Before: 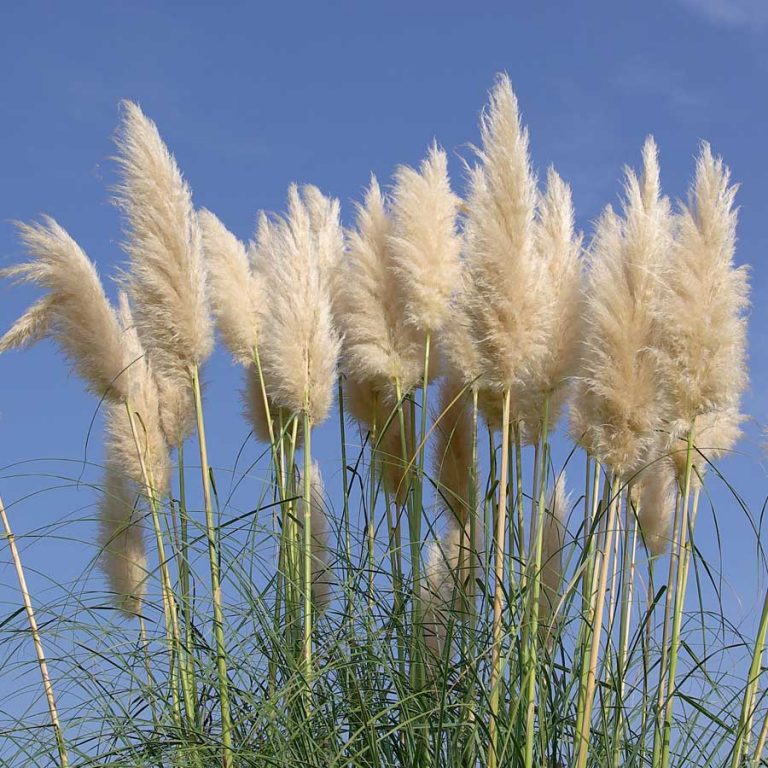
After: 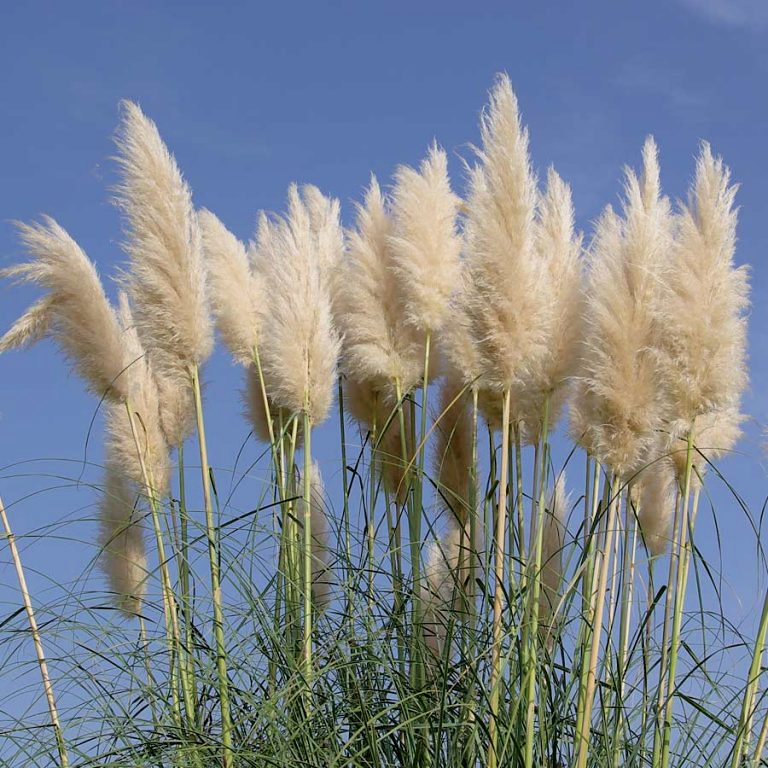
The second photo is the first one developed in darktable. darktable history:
filmic rgb: black relative exposure -5.86 EV, white relative exposure 3.4 EV, hardness 3.66, iterations of high-quality reconstruction 0
tone equalizer: luminance estimator HSV value / RGB max
shadows and highlights: shadows 0.074, highlights 40.15
